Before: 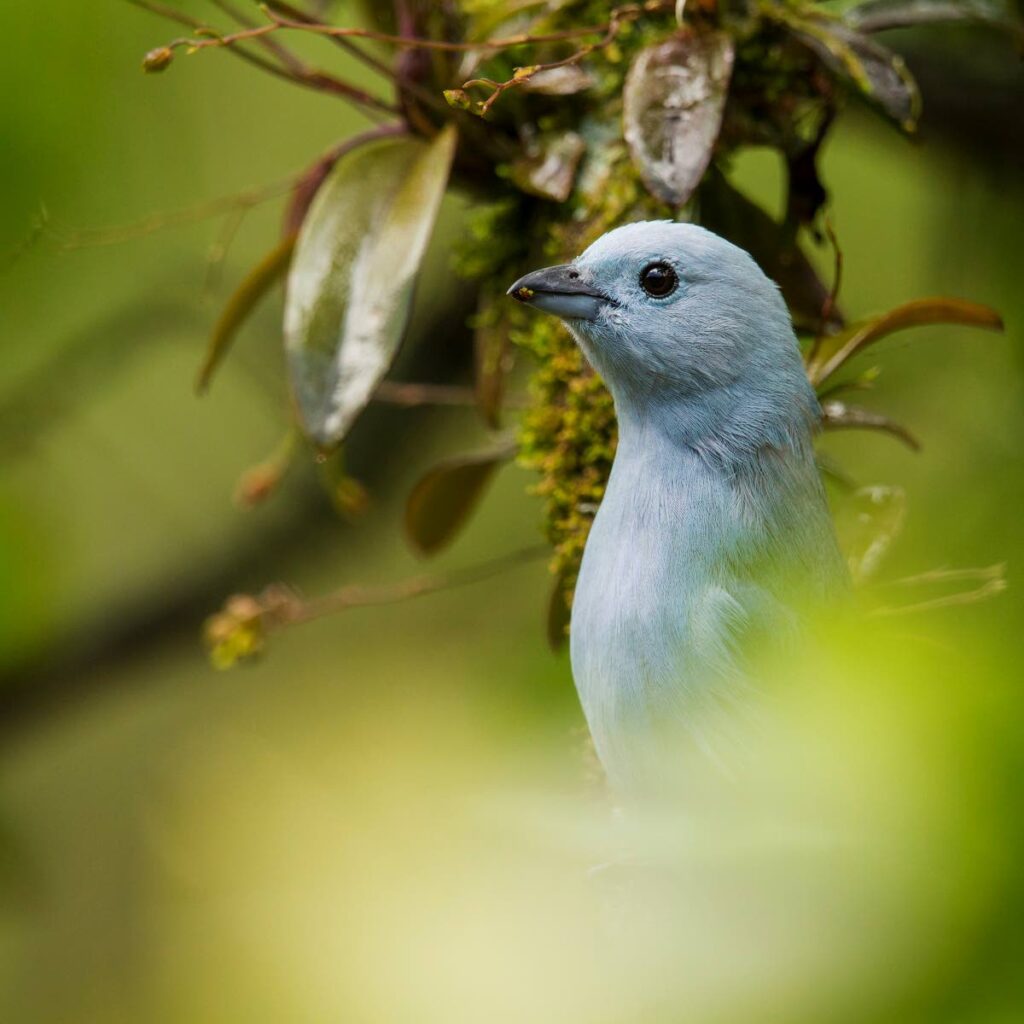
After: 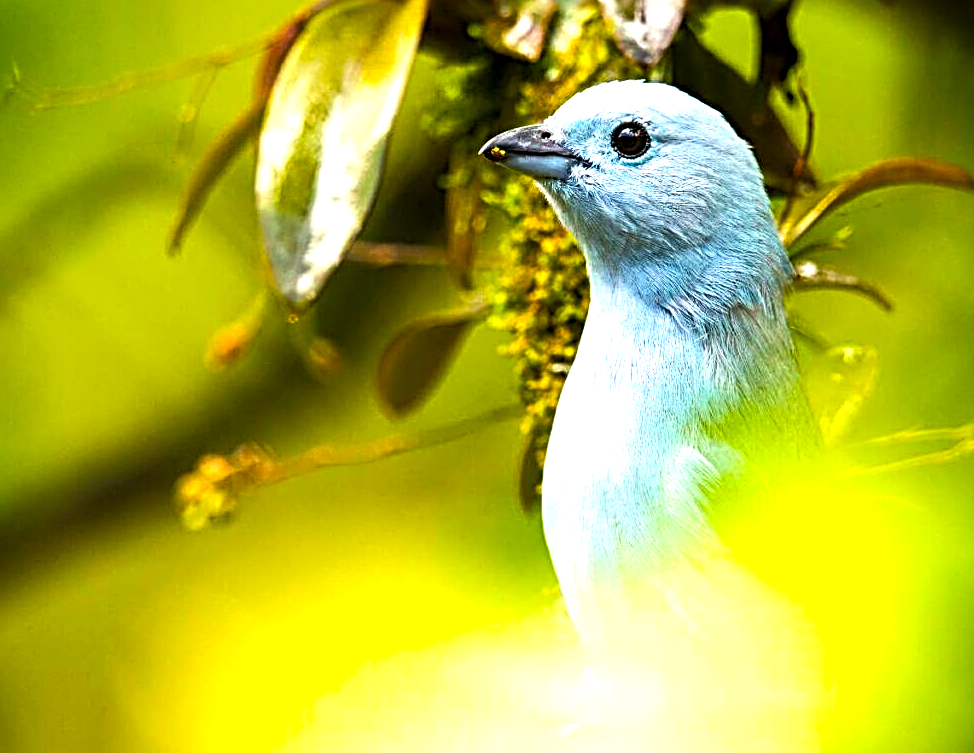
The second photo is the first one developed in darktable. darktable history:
sharpen: radius 3.694, amount 0.929
crop and rotate: left 2.773%, top 13.698%, right 2.029%, bottom 12.766%
color balance rgb: perceptual saturation grading › global saturation 25.397%, perceptual brilliance grading › global brilliance 30.204%, perceptual brilliance grading › highlights 12.159%, perceptual brilliance grading › mid-tones 24.726%, global vibrance 29.248%
